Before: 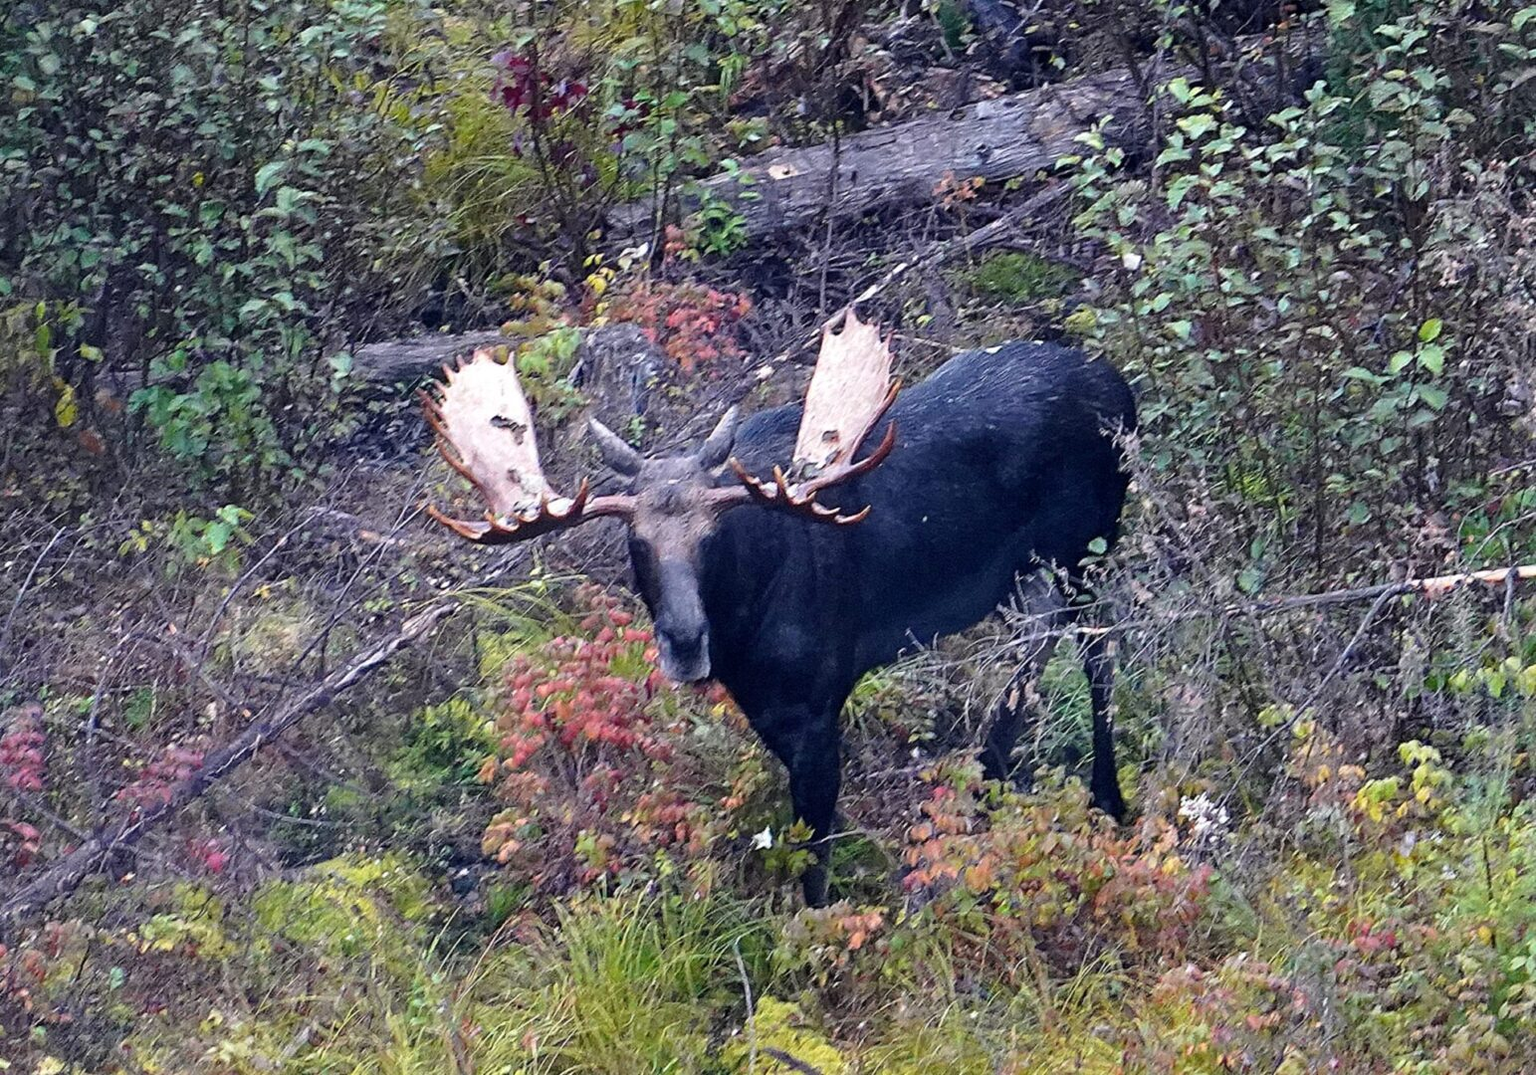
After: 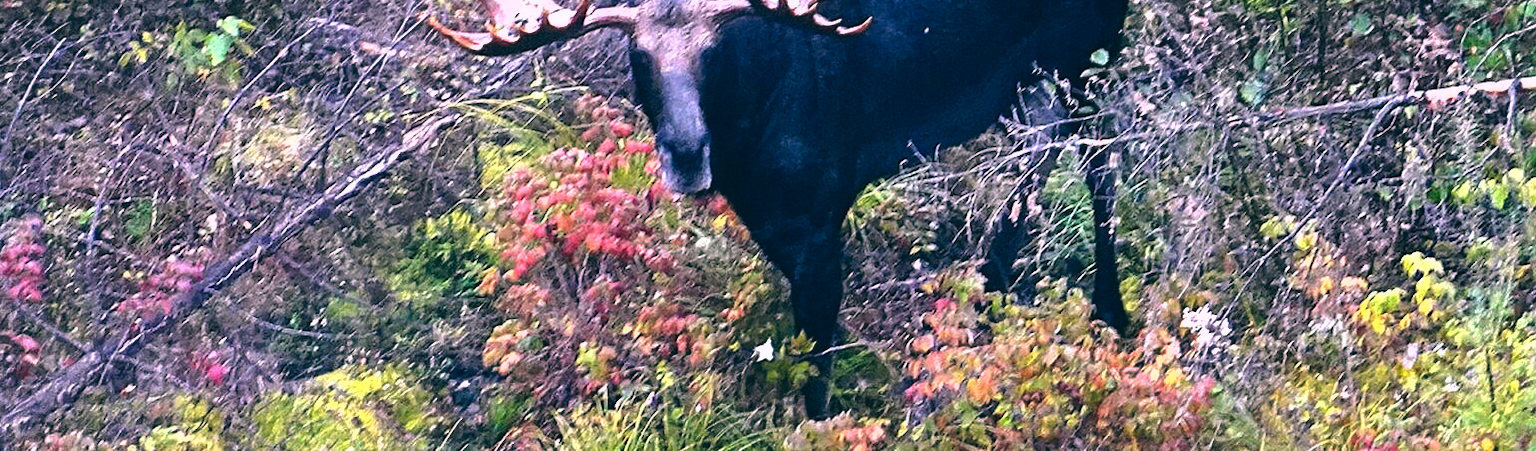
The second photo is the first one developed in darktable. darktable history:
crop: top 45.551%, bottom 12.262%
shadows and highlights: radius 125.46, shadows 21.19, highlights -21.19, low approximation 0.01
color balance: lift [1.016, 0.983, 1, 1.017], gamma [0.78, 1.018, 1.043, 0.957], gain [0.786, 1.063, 0.937, 1.017], input saturation 118.26%, contrast 13.43%, contrast fulcrum 21.62%, output saturation 82.76%
exposure: black level correction 0, exposure 1 EV, compensate exposure bias true, compensate highlight preservation false
